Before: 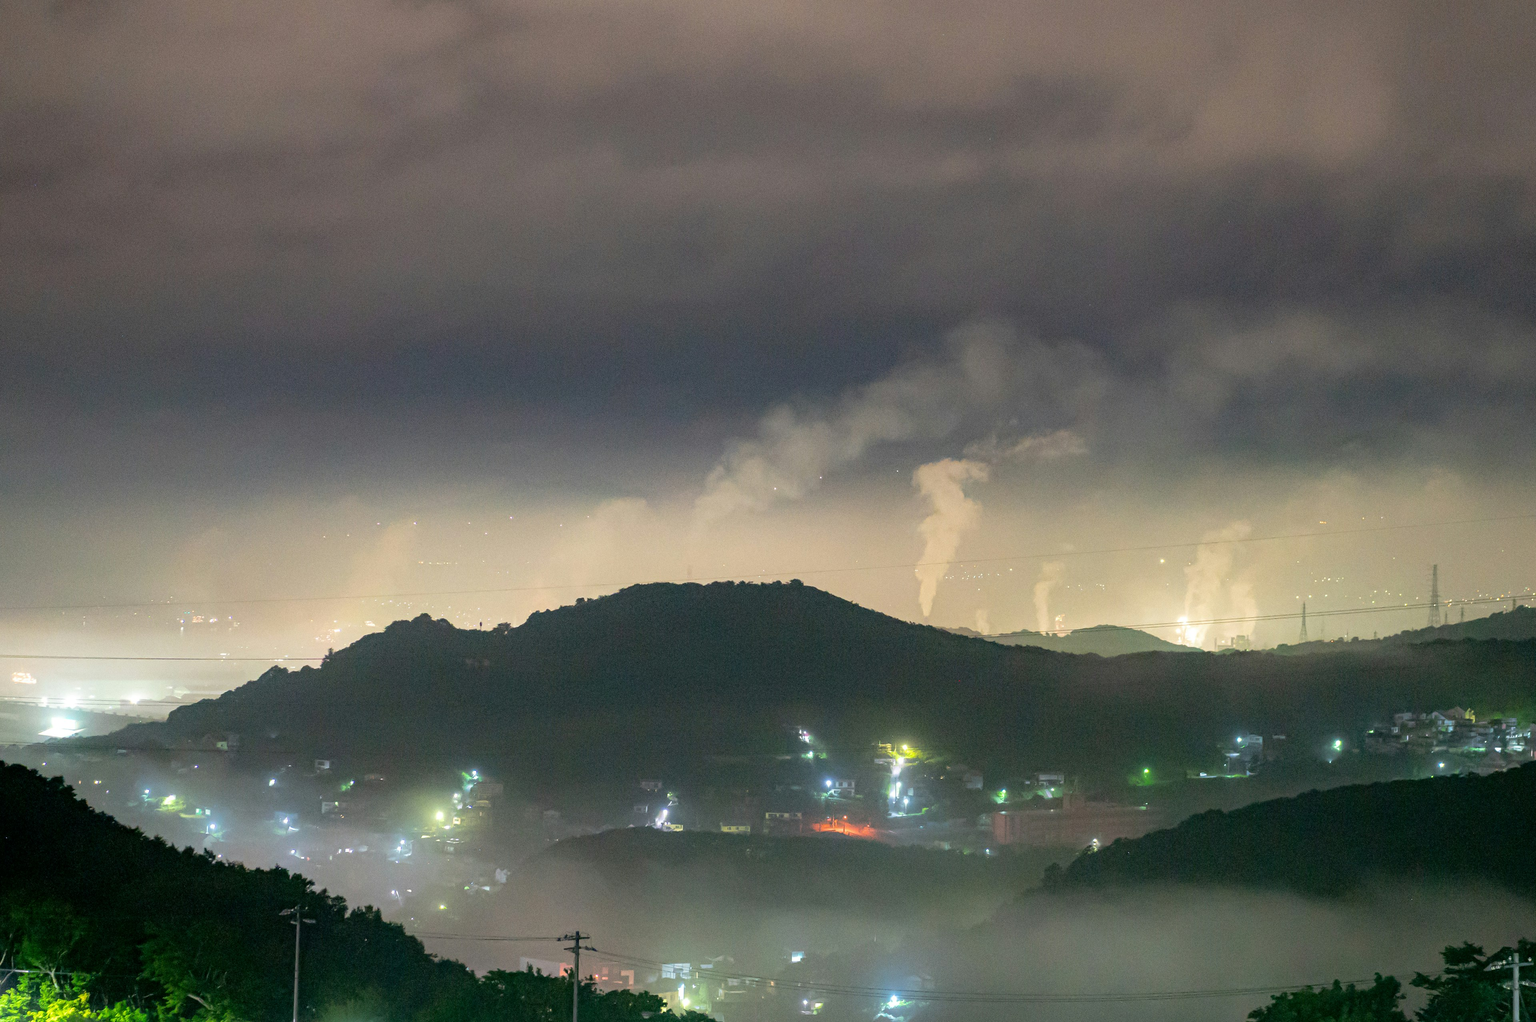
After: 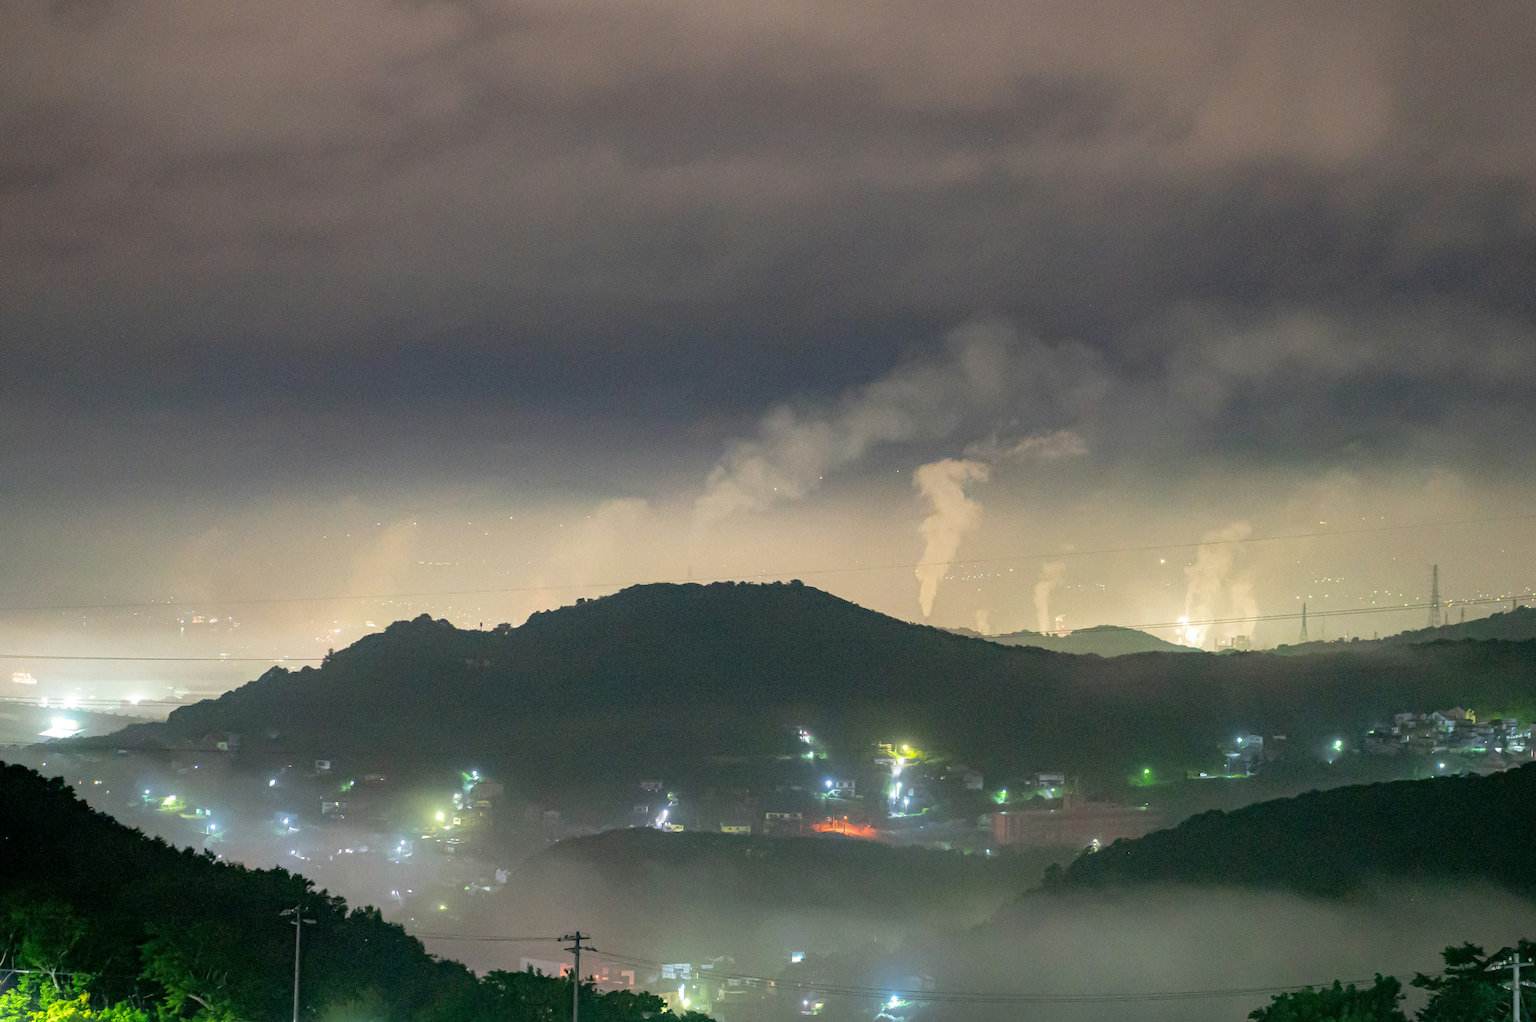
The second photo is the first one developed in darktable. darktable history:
shadows and highlights: shadows 25.77, highlights -23.36
